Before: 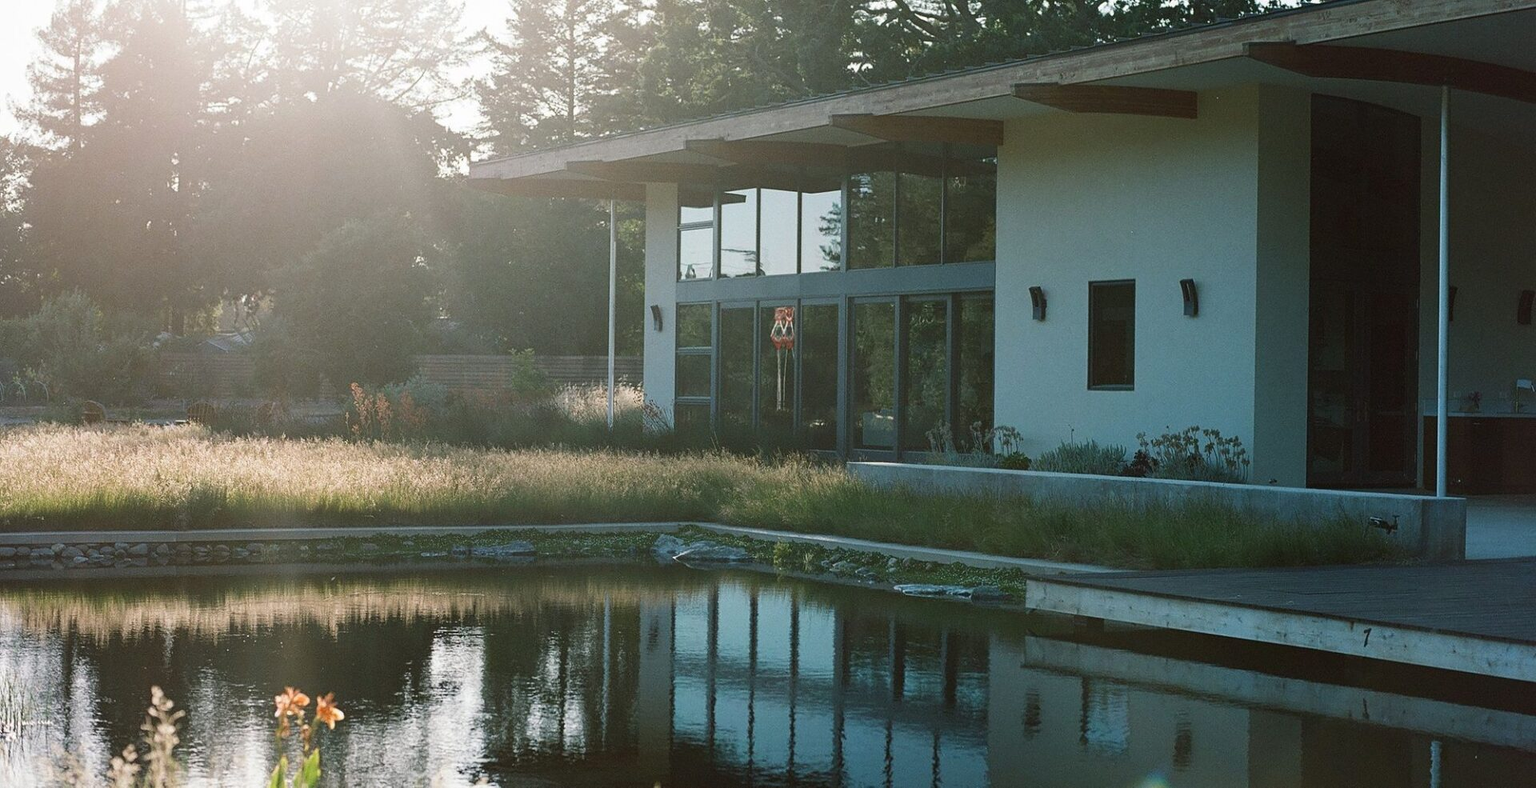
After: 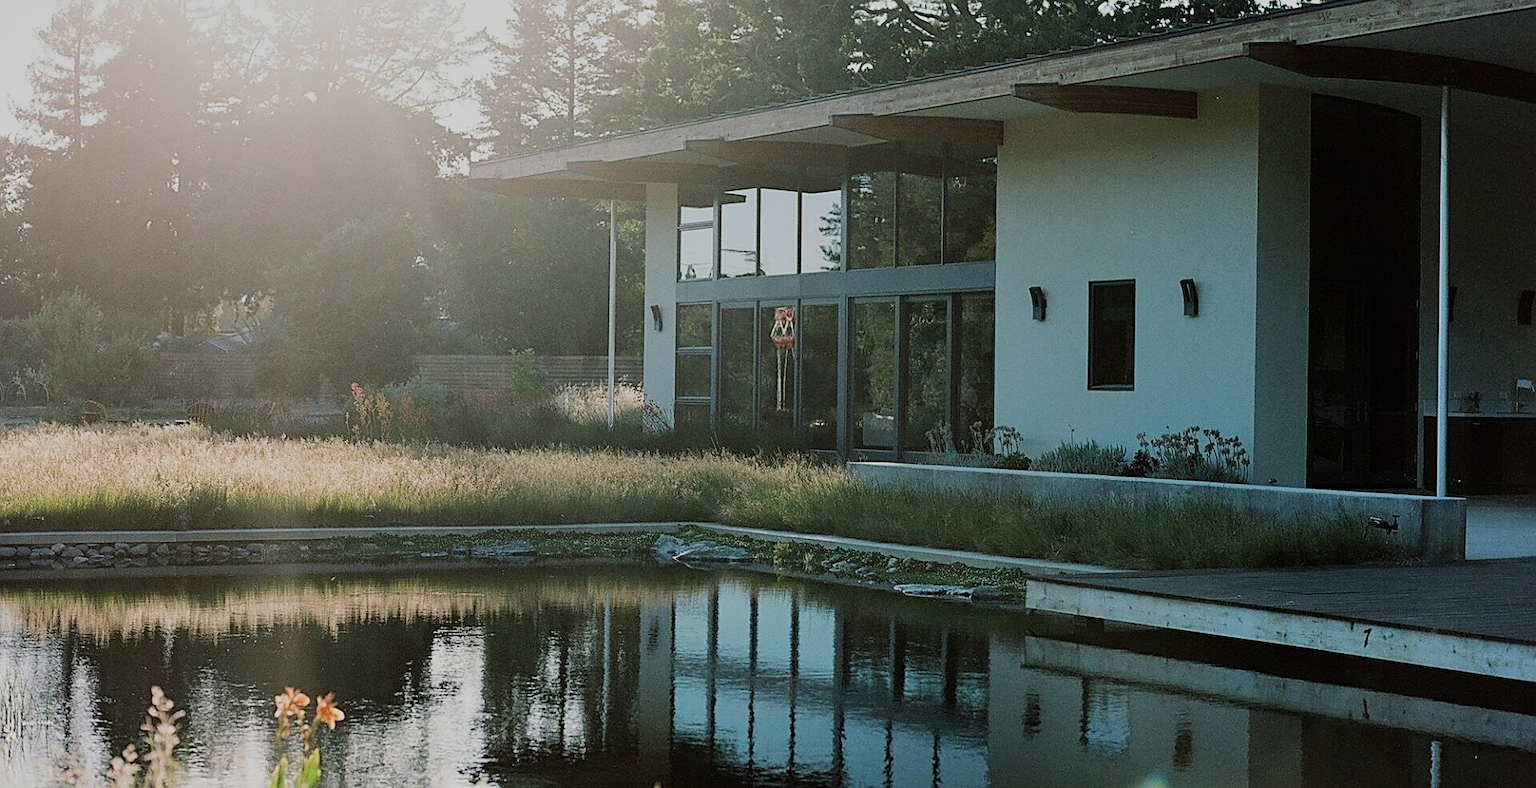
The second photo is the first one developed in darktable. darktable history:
shadows and highlights: radius 125.46, shadows 30.51, highlights -30.51, low approximation 0.01, soften with gaussian
white balance: emerald 1
sharpen: on, module defaults
filmic rgb: black relative exposure -9.22 EV, white relative exposure 6.77 EV, hardness 3.07, contrast 1.05
